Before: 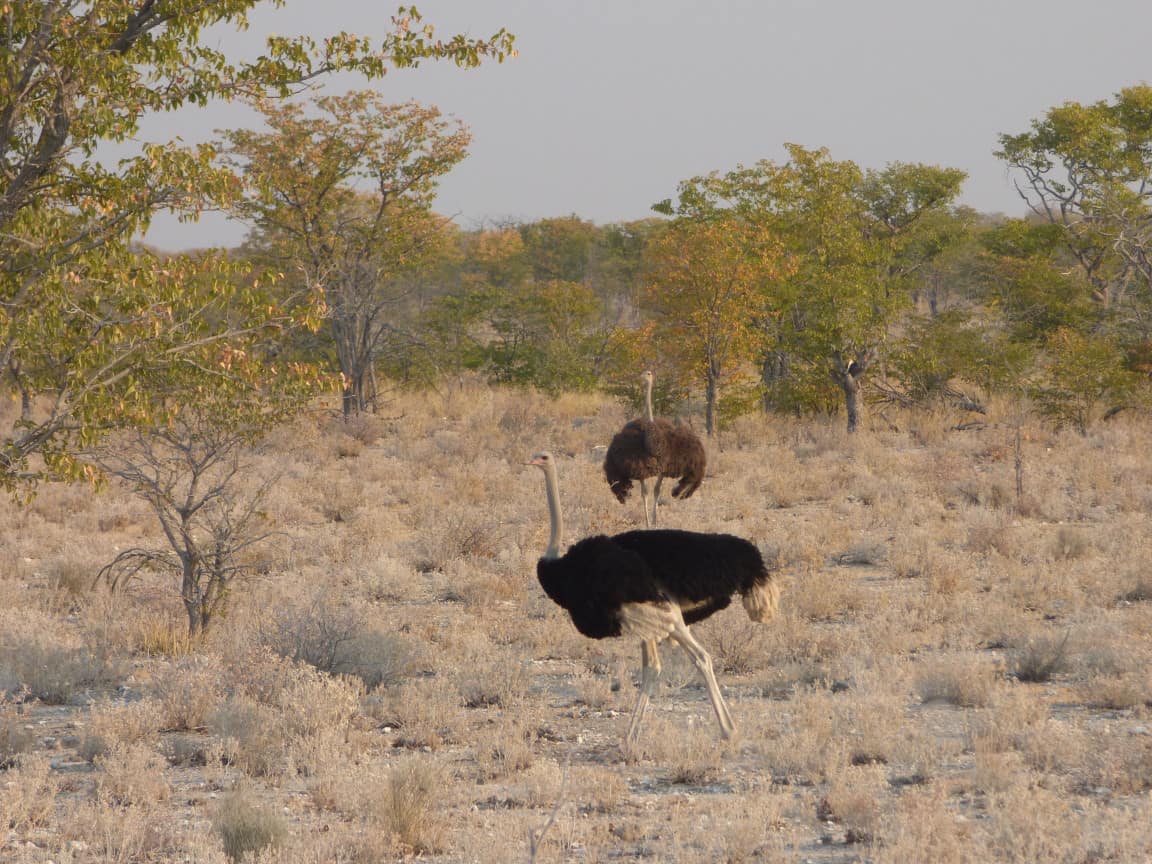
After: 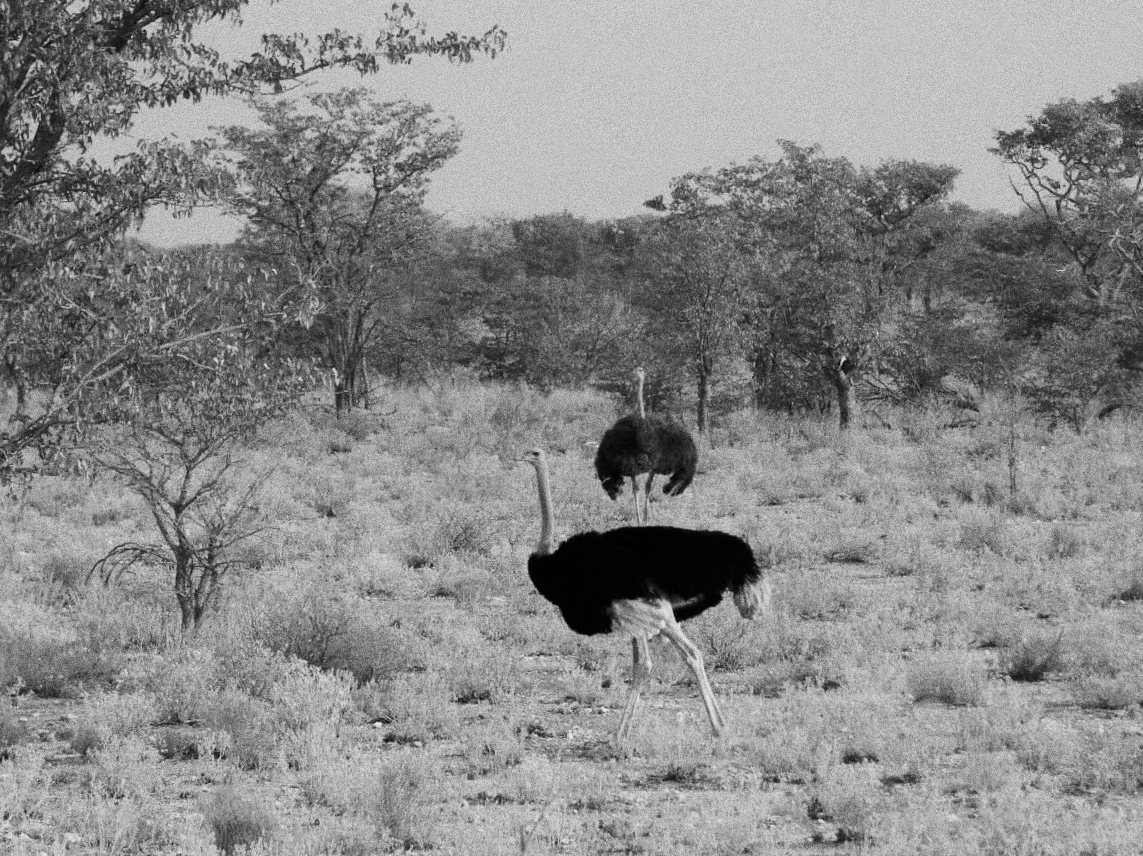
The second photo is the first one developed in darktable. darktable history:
tone curve: curves: ch0 [(0, 0) (0.004, 0.001) (0.133, 0.078) (0.325, 0.241) (0.832, 0.917) (1, 1)], color space Lab, linked channels, preserve colors none
rotate and perspective: rotation 0.192°, lens shift (horizontal) -0.015, crop left 0.005, crop right 0.996, crop top 0.006, crop bottom 0.99
grain: strength 49.07%
color correction: highlights a* -5.94, highlights b* 9.48, shadows a* 10.12, shadows b* 23.94
monochrome: on, module defaults
white balance: red 0.988, blue 1.017
color balance: output saturation 120%
filmic rgb: black relative exposure -7.65 EV, white relative exposure 4.56 EV, hardness 3.61, contrast 1.05
